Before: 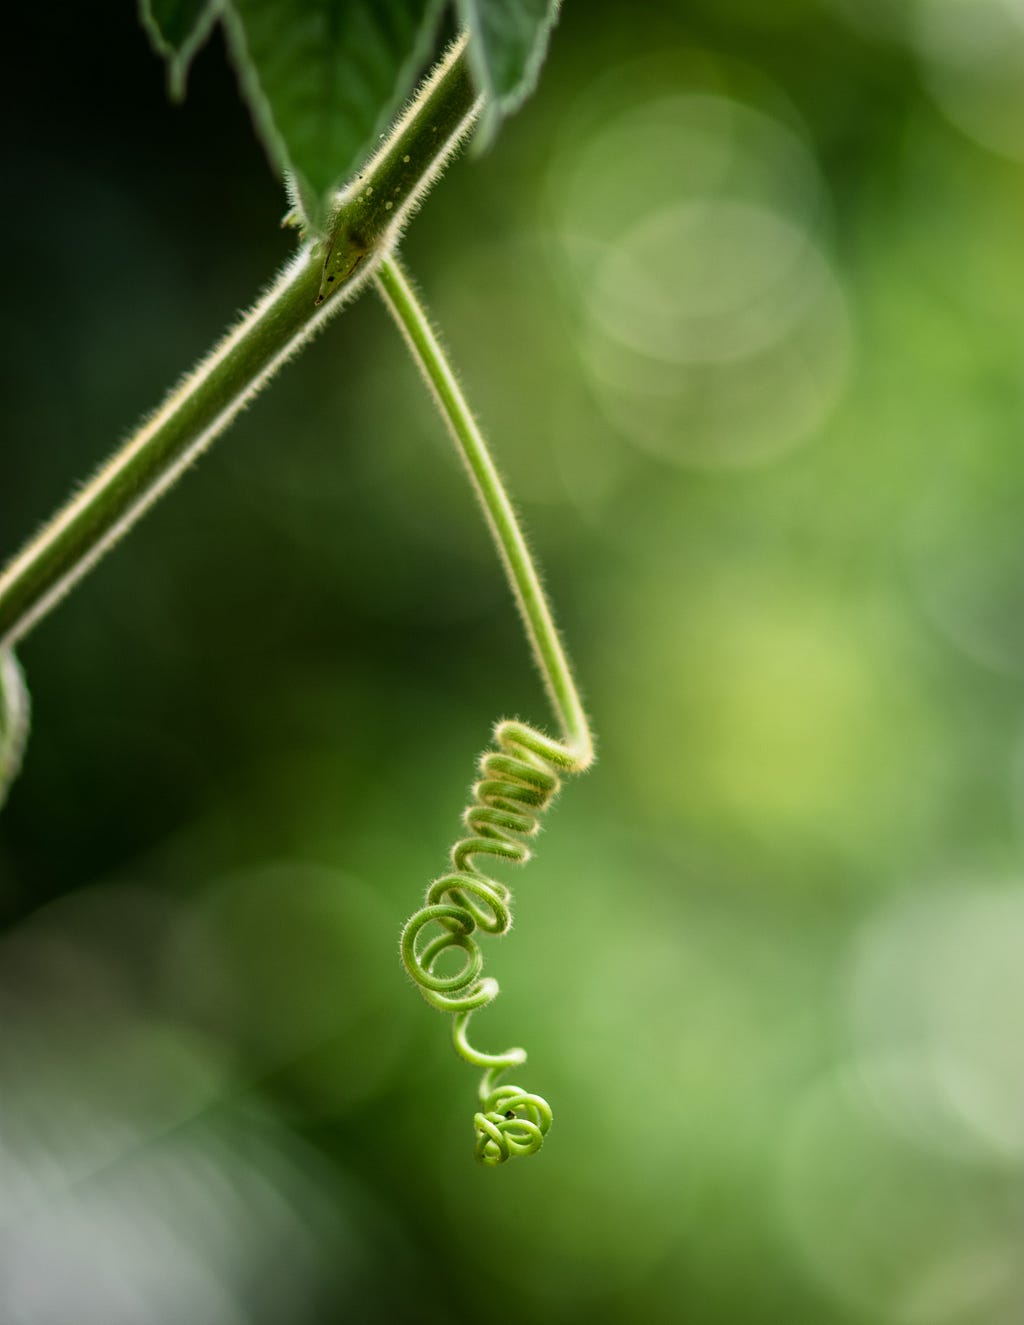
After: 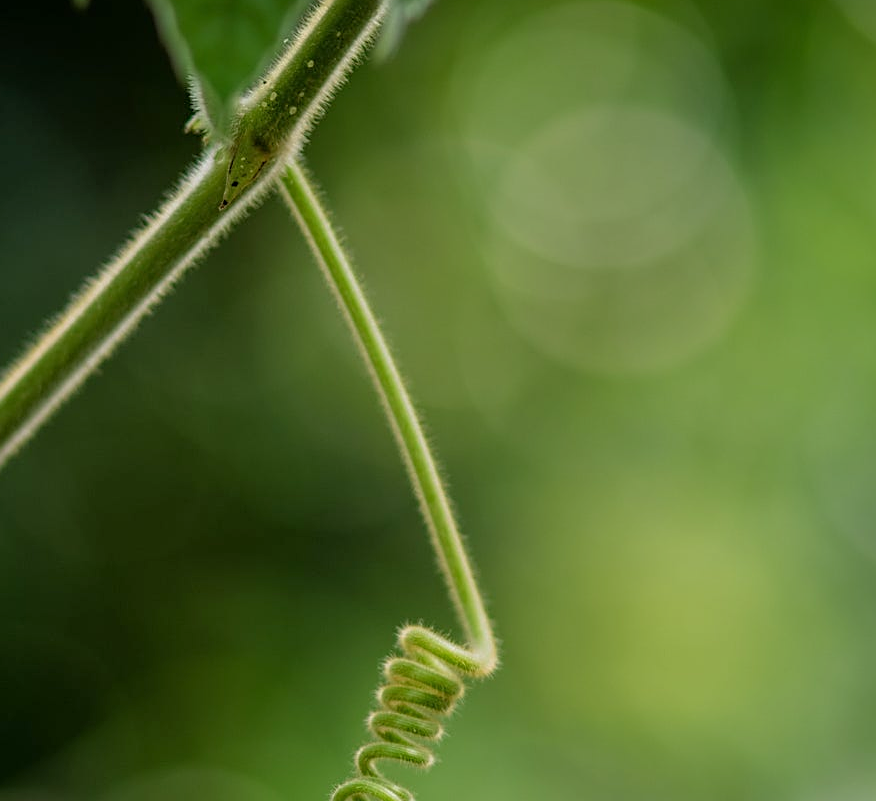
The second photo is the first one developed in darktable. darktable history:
crop and rotate: left 9.43%, top 7.216%, right 4.983%, bottom 32.328%
tone equalizer: -8 EV 0.226 EV, -7 EV 0.405 EV, -6 EV 0.412 EV, -5 EV 0.223 EV, -3 EV -0.261 EV, -2 EV -0.432 EV, -1 EV -0.413 EV, +0 EV -0.229 EV, edges refinement/feathering 500, mask exposure compensation -1.57 EV, preserve details no
sharpen: amount 0.558
